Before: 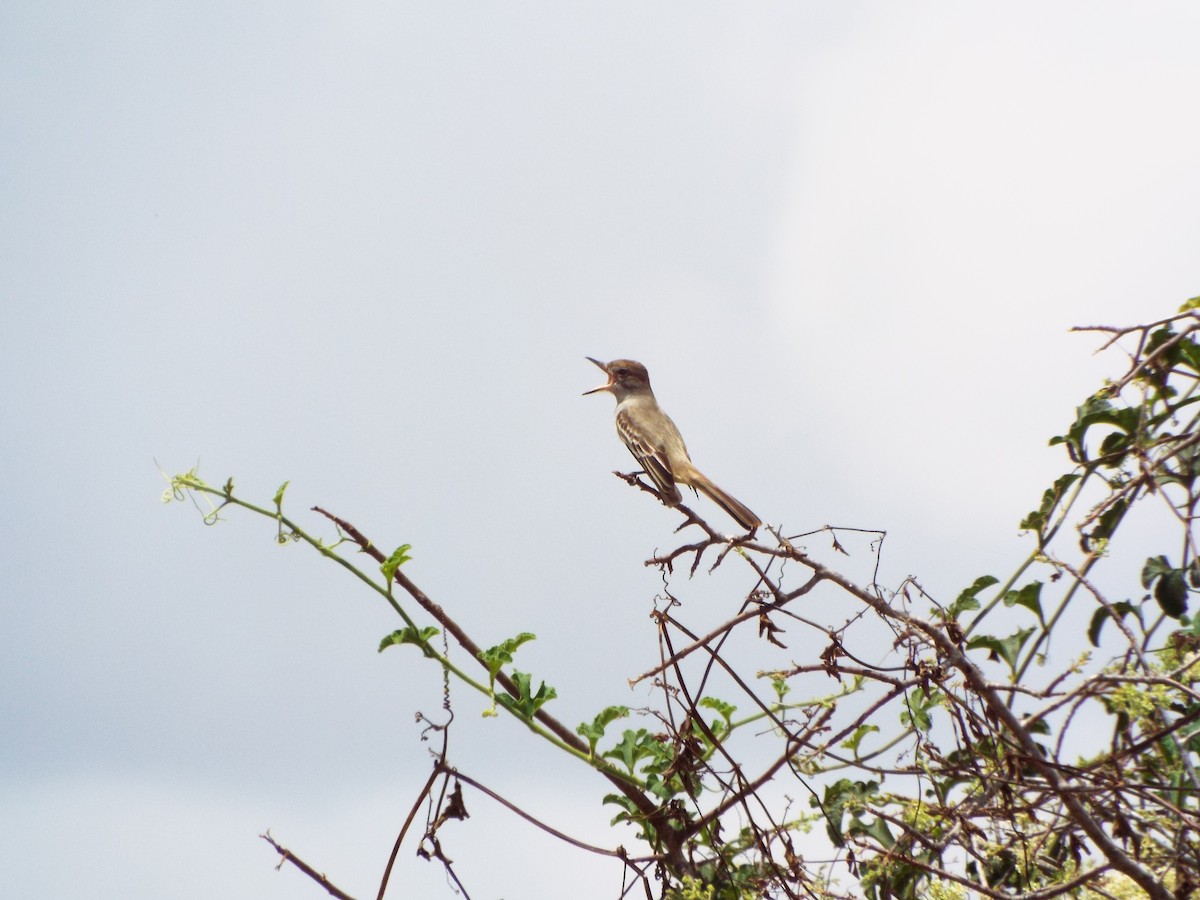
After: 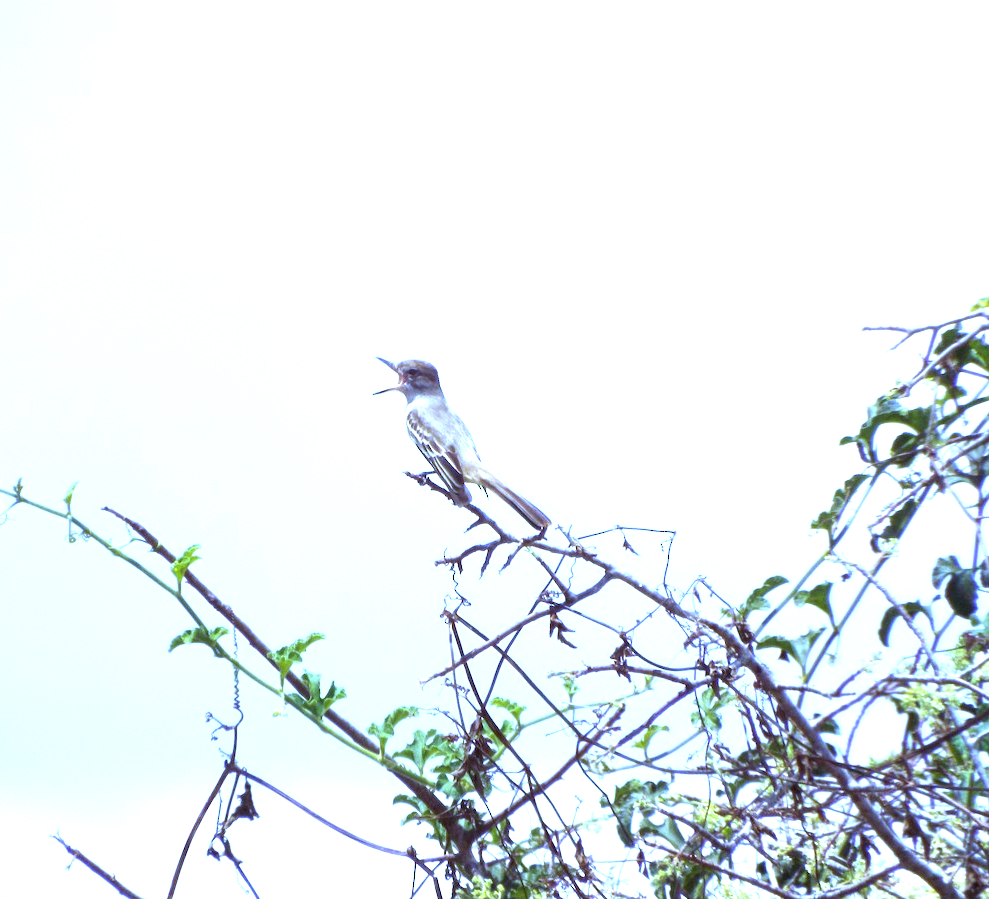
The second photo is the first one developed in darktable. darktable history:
crop: left 17.582%, bottom 0.031%
exposure: black level correction 0, exposure 1.2 EV, compensate exposure bias true, compensate highlight preservation false
white balance: red 0.766, blue 1.537
levels: levels [0, 0.476, 0.951]
